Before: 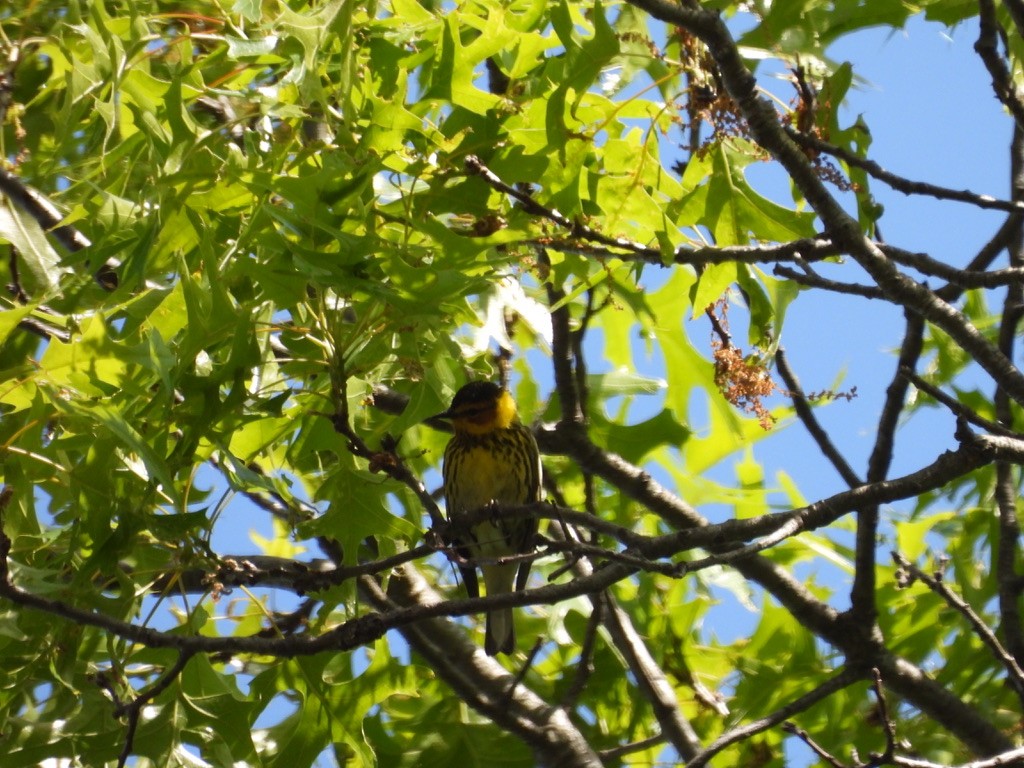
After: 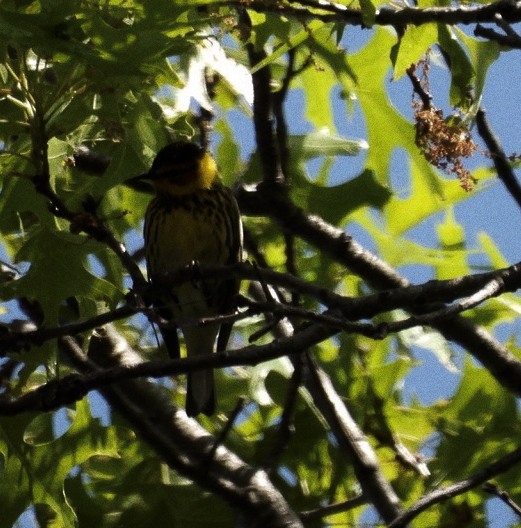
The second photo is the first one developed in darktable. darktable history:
grain: coarseness 0.09 ISO
levels: levels [0, 0.618, 1]
crop and rotate: left 29.237%, top 31.152%, right 19.807%
